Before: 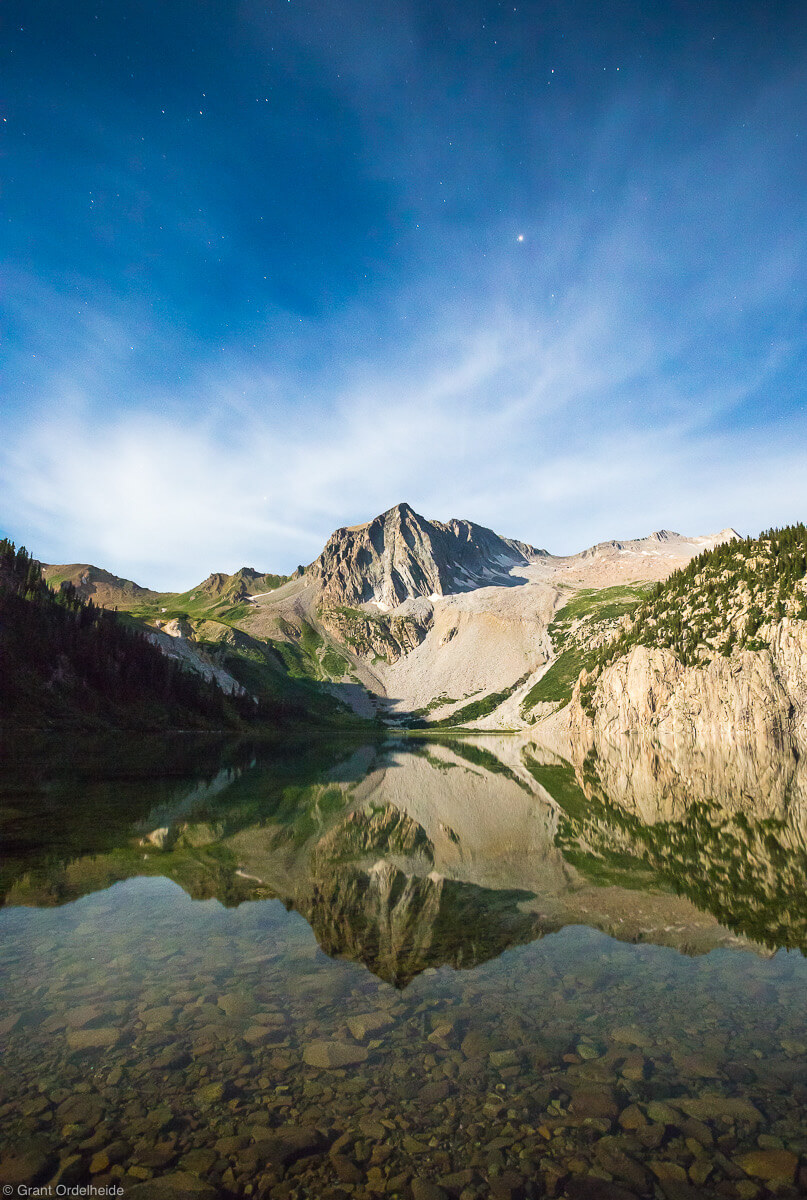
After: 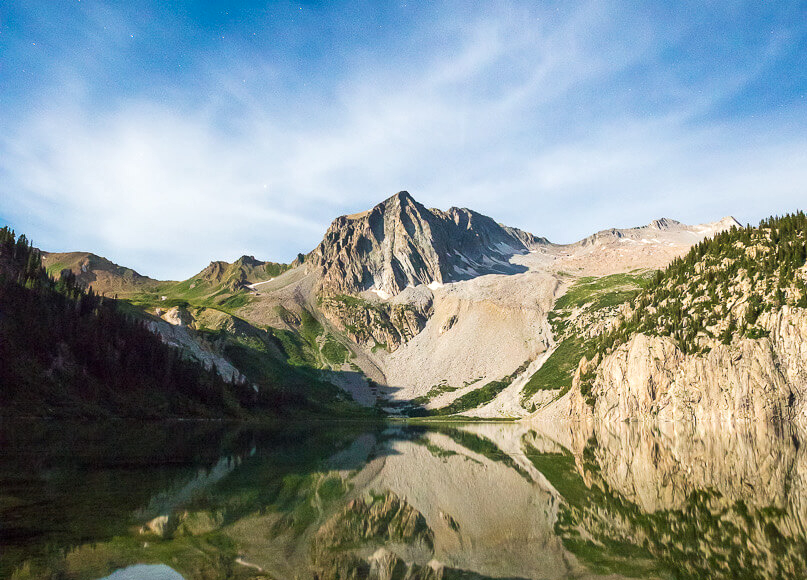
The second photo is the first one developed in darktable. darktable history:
local contrast: highlights 100%, shadows 100%, detail 120%, midtone range 0.2
crop and rotate: top 26.056%, bottom 25.543%
